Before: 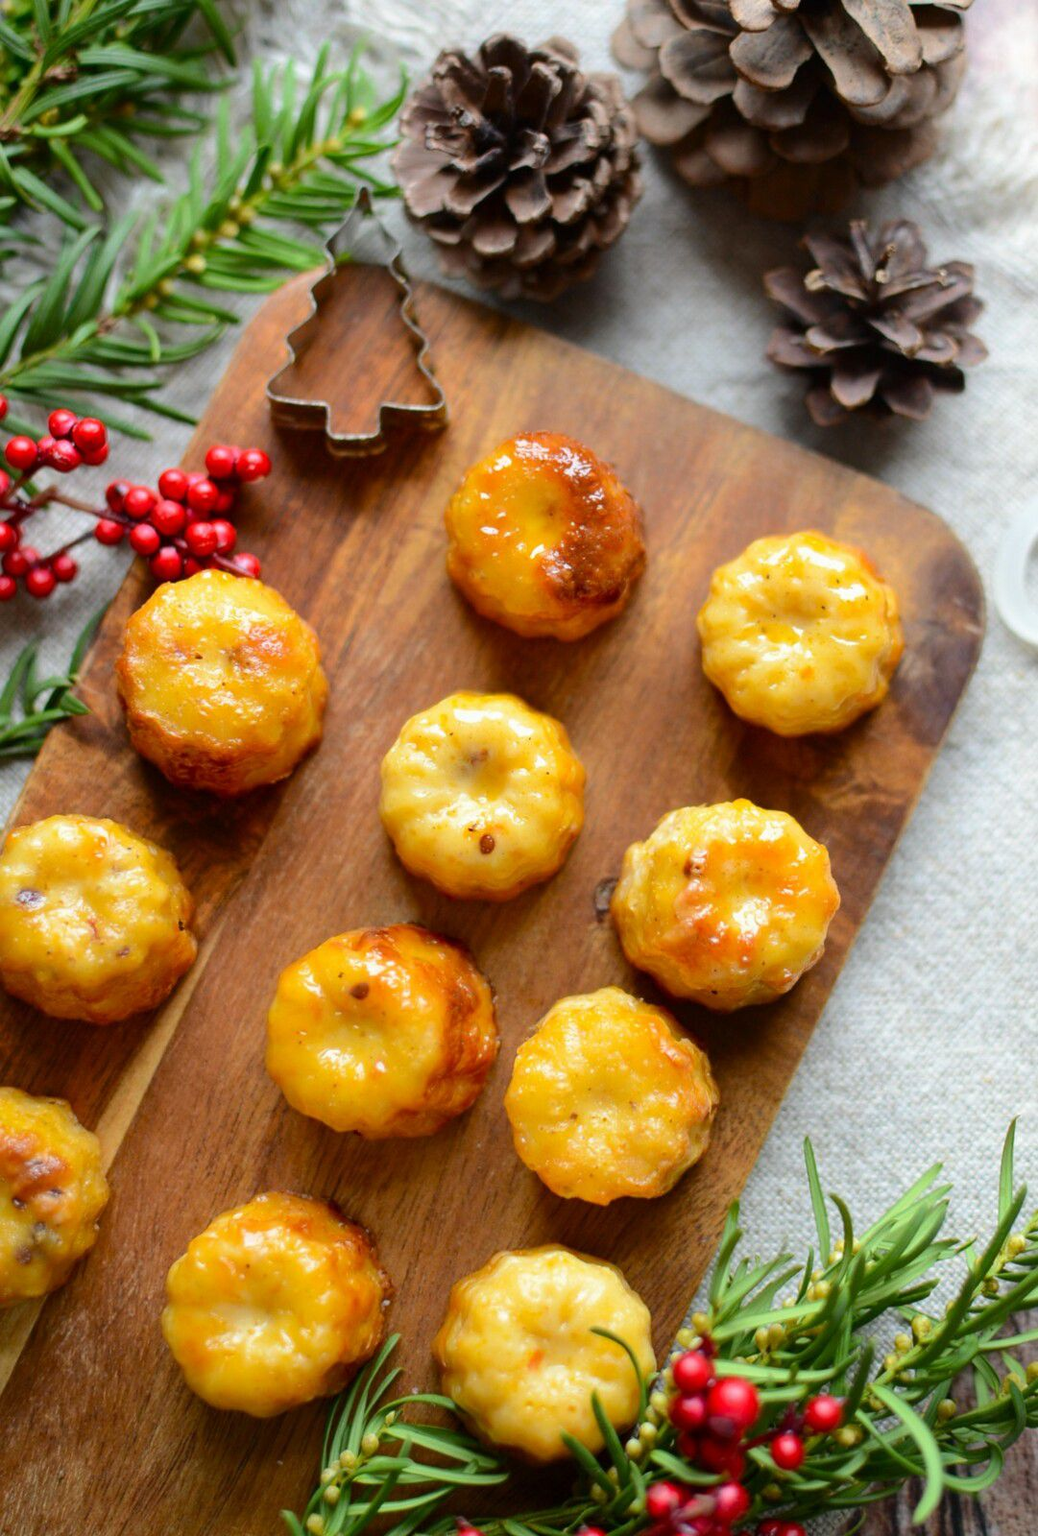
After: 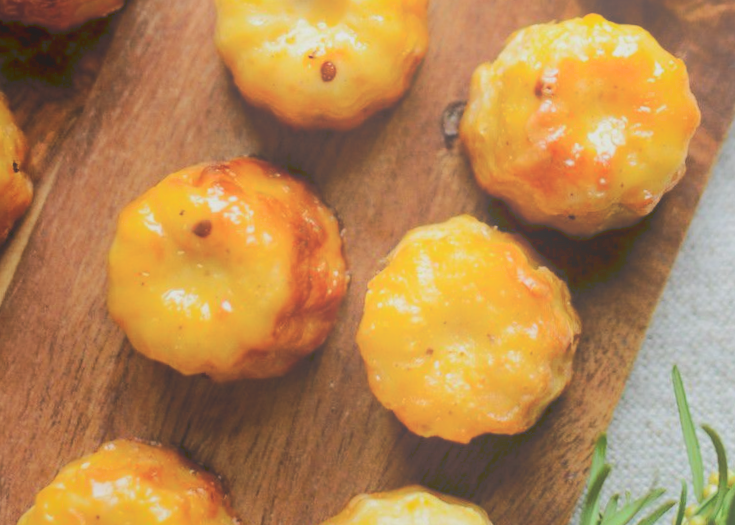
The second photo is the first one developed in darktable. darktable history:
crop: left 18.091%, top 51.13%, right 17.525%, bottom 16.85%
shadows and highlights: on, module defaults
bloom: on, module defaults
filmic rgb: black relative exposure -5 EV, white relative exposure 3.5 EV, hardness 3.19, contrast 1.4, highlights saturation mix -30%
rotate and perspective: rotation -2.22°, lens shift (horizontal) -0.022, automatic cropping off
tone curve: curves: ch0 [(0, 0) (0.003, 0.125) (0.011, 0.139) (0.025, 0.155) (0.044, 0.174) (0.069, 0.192) (0.1, 0.211) (0.136, 0.234) (0.177, 0.262) (0.224, 0.296) (0.277, 0.337) (0.335, 0.385) (0.399, 0.436) (0.468, 0.5) (0.543, 0.573) (0.623, 0.644) (0.709, 0.713) (0.801, 0.791) (0.898, 0.881) (1, 1)], preserve colors none
